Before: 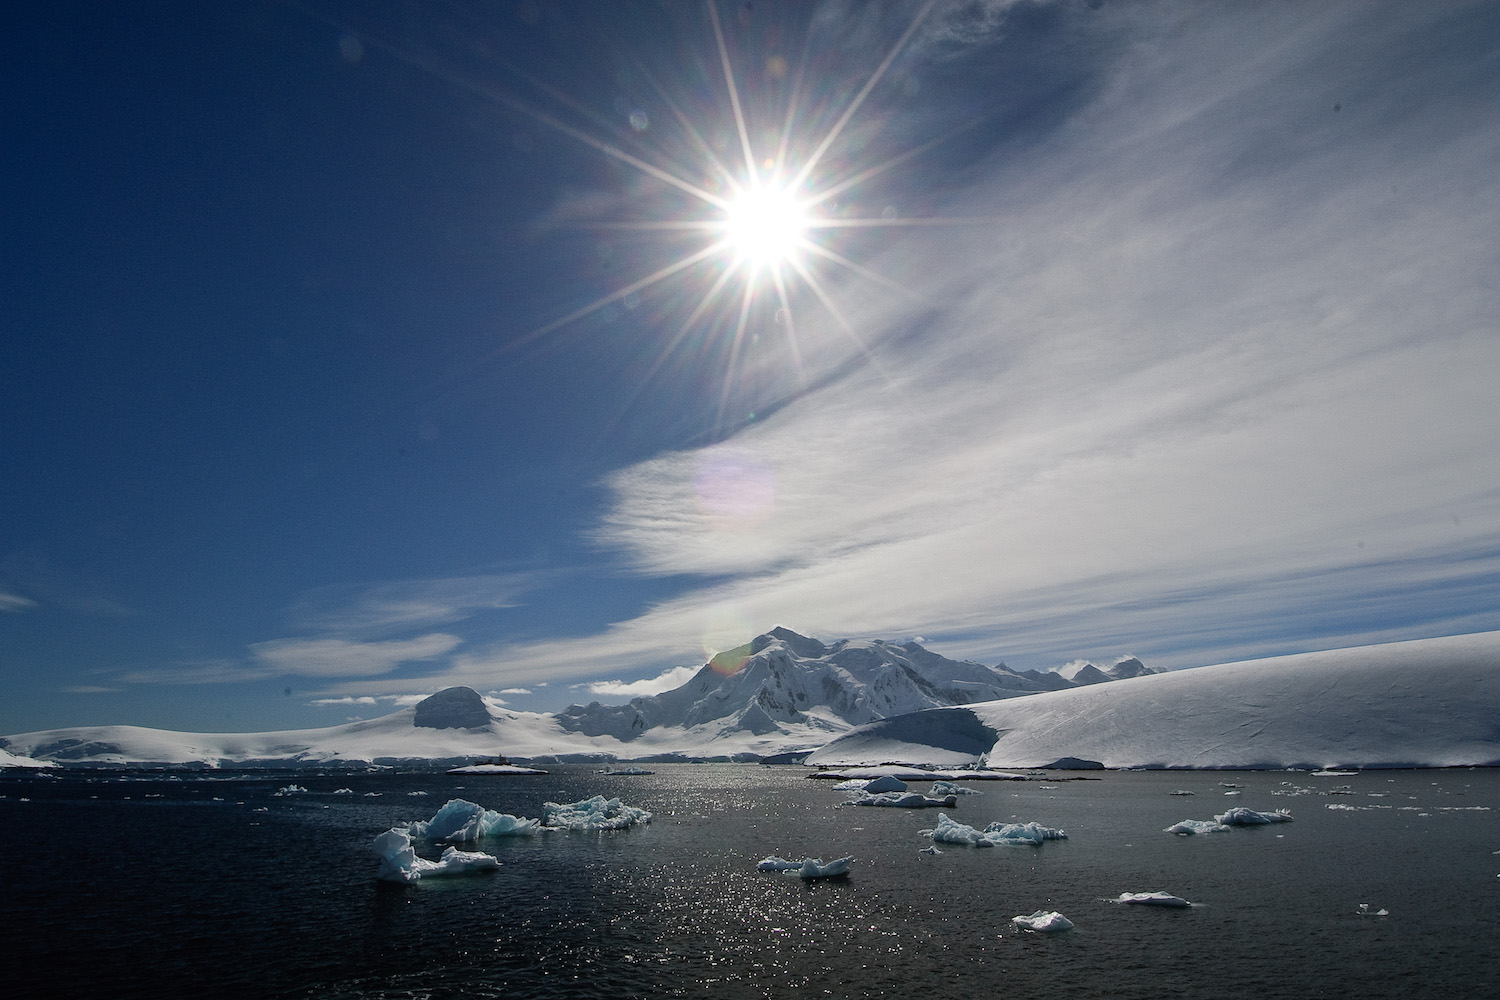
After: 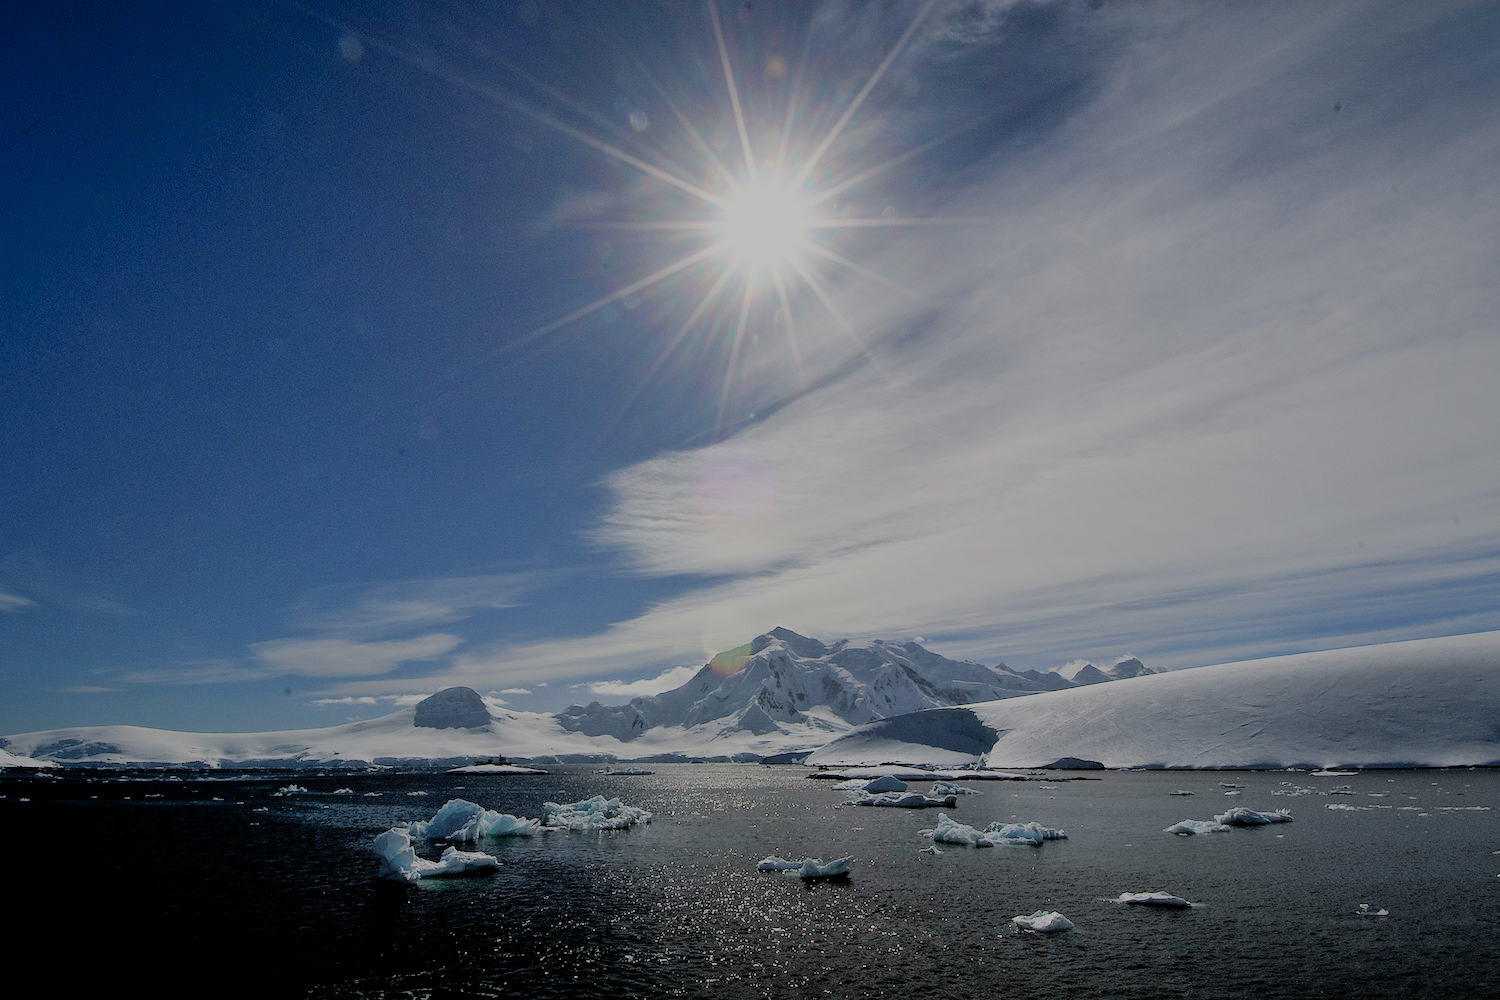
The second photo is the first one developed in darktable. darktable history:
filmic rgb: middle gray luminance 17.77%, black relative exposure -7.51 EV, white relative exposure 8.49 EV, threshold 2.95 EV, target black luminance 0%, hardness 2.23, latitude 17.49%, contrast 0.879, highlights saturation mix 5.55%, shadows ↔ highlights balance 10.58%, enable highlight reconstruction true
shadows and highlights: on, module defaults
